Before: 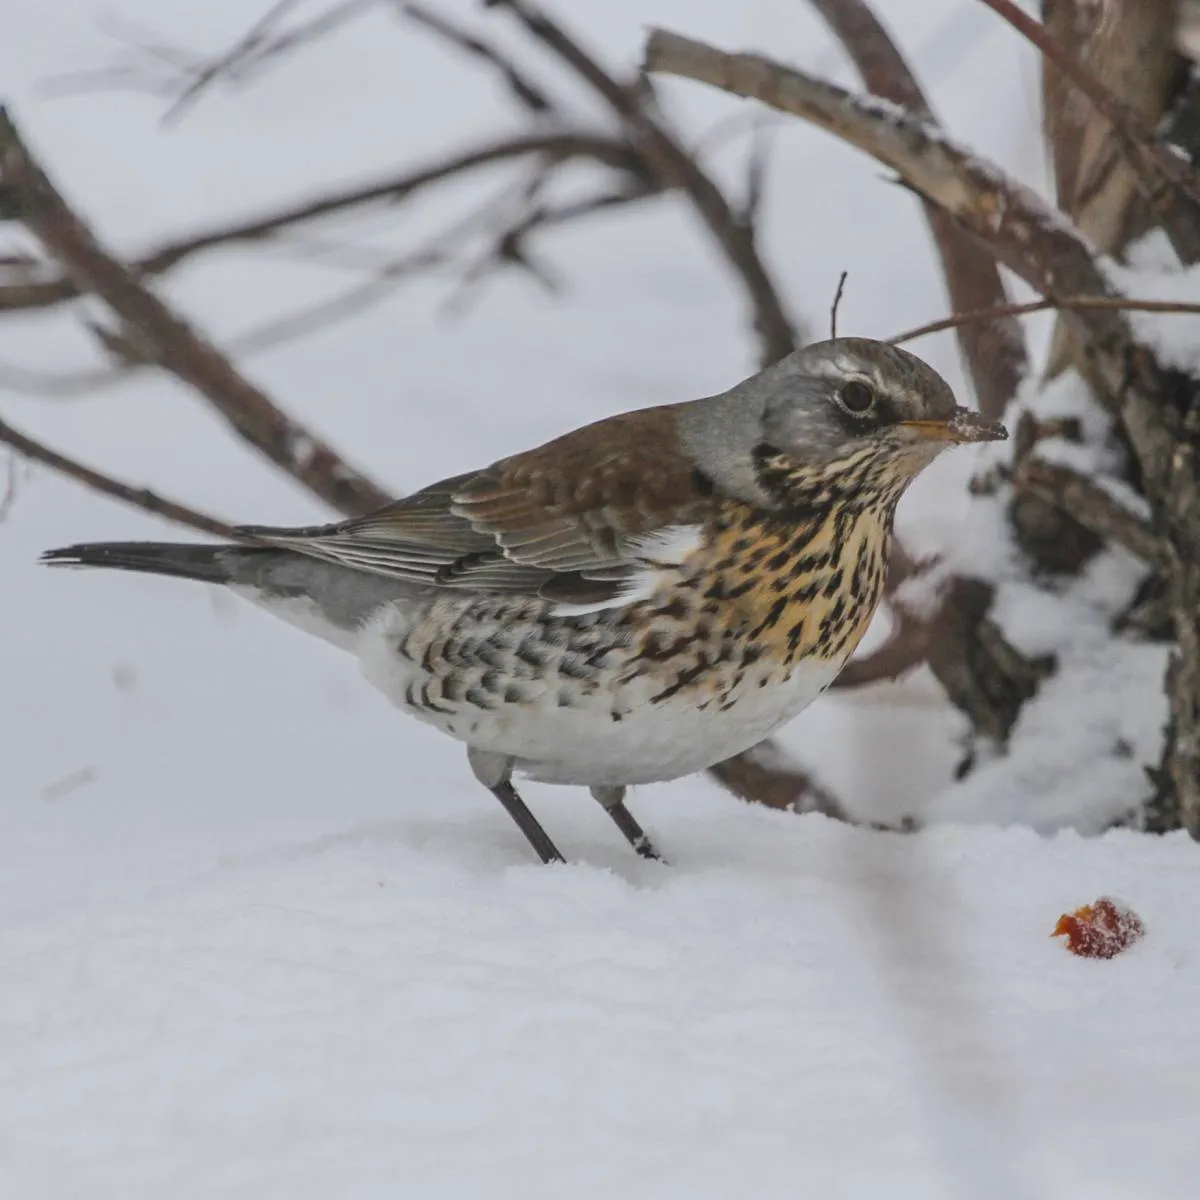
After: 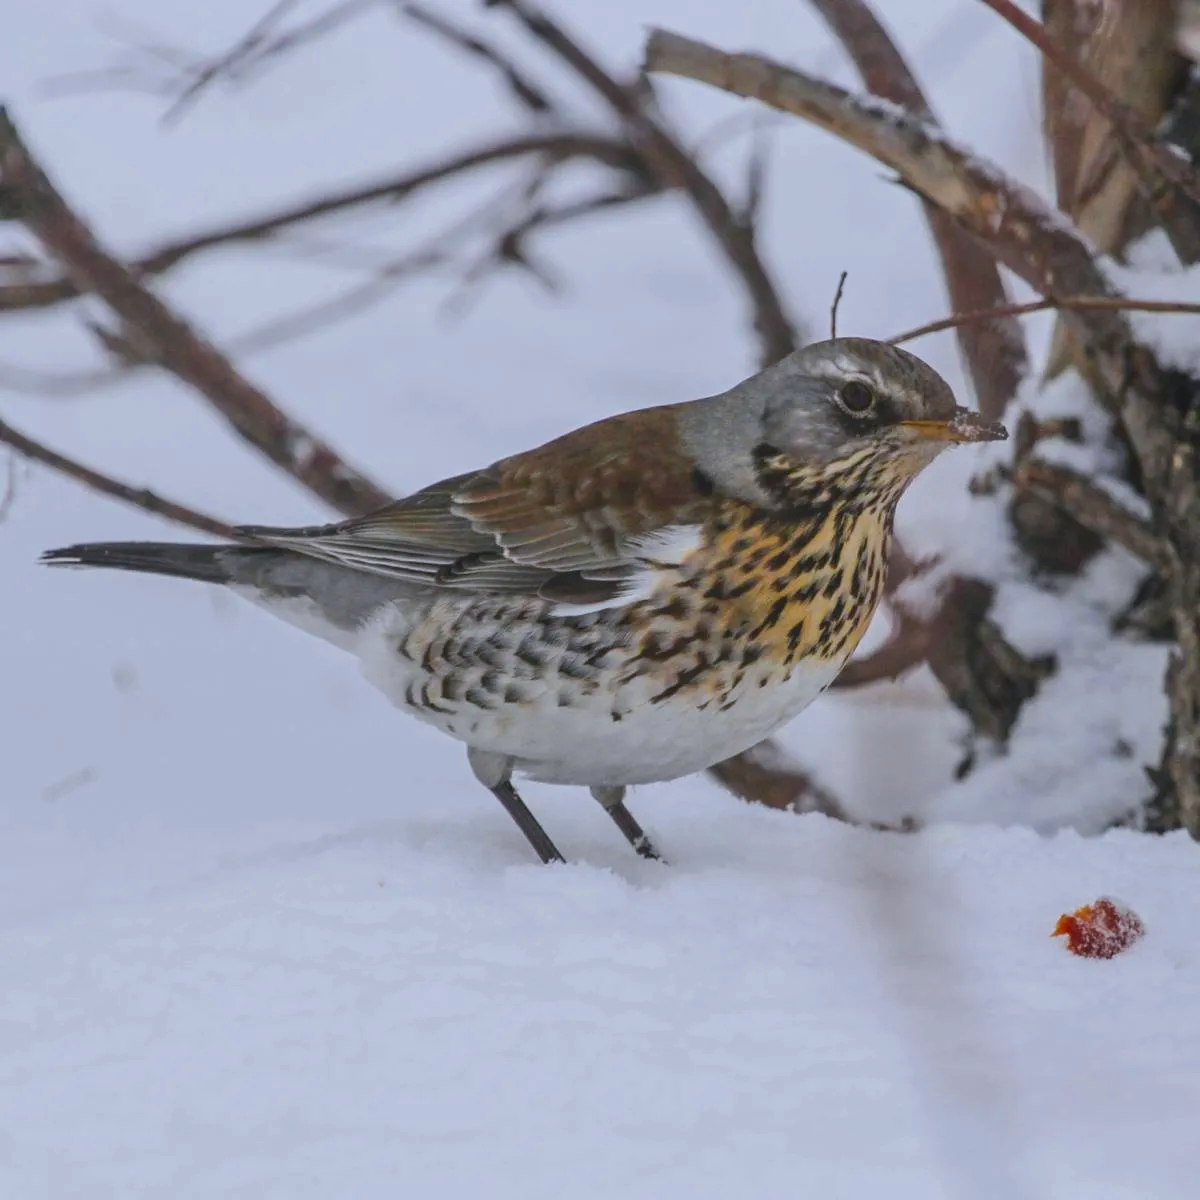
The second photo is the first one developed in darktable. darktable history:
color zones: curves: ch0 [(0, 0.613) (0.01, 0.613) (0.245, 0.448) (0.498, 0.529) (0.642, 0.665) (0.879, 0.777) (0.99, 0.613)]; ch1 [(0, 0) (0.143, 0) (0.286, 0) (0.429, 0) (0.571, 0) (0.714, 0) (0.857, 0)], mix -131.09%
white balance: red 0.984, blue 1.059
rotate and perspective: automatic cropping original format, crop left 0, crop top 0
